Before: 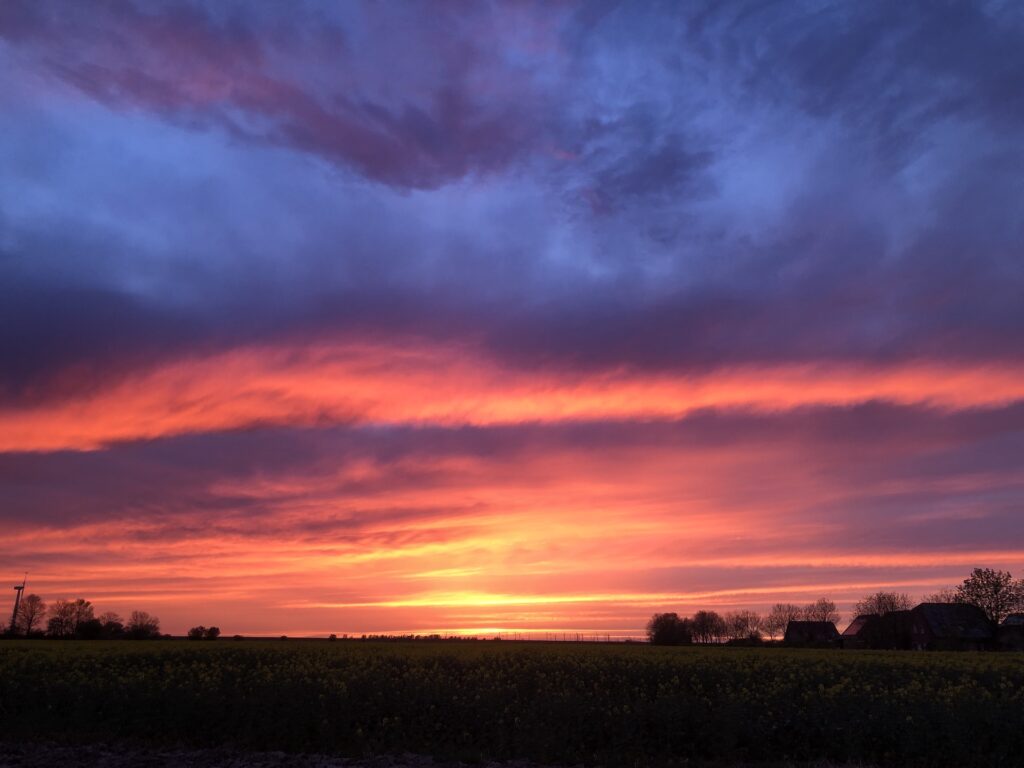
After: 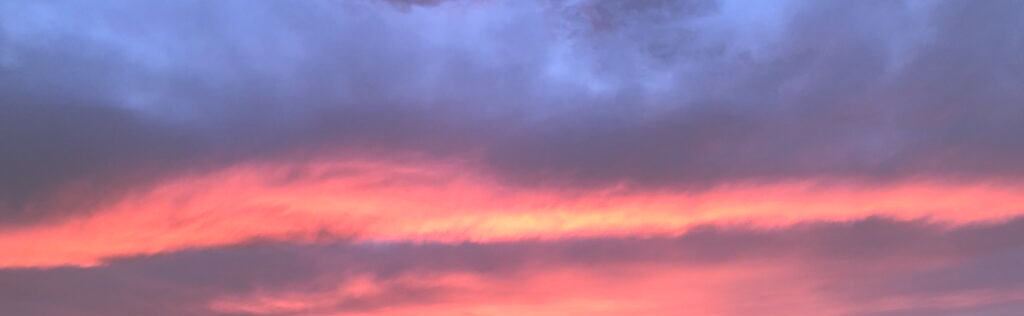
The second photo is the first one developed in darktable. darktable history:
crop and rotate: top 24.078%, bottom 34.683%
levels: levels [0, 0.51, 1]
local contrast: detail 130%
contrast equalizer: y [[0.518, 0.517, 0.501, 0.5, 0.5, 0.5], [0.5 ×6], [0.5 ×6], [0 ×6], [0 ×6]], mix 0.275
exposure: black level correction -0.072, exposure 0.5 EV, compensate highlight preservation false
base curve: preserve colors none
